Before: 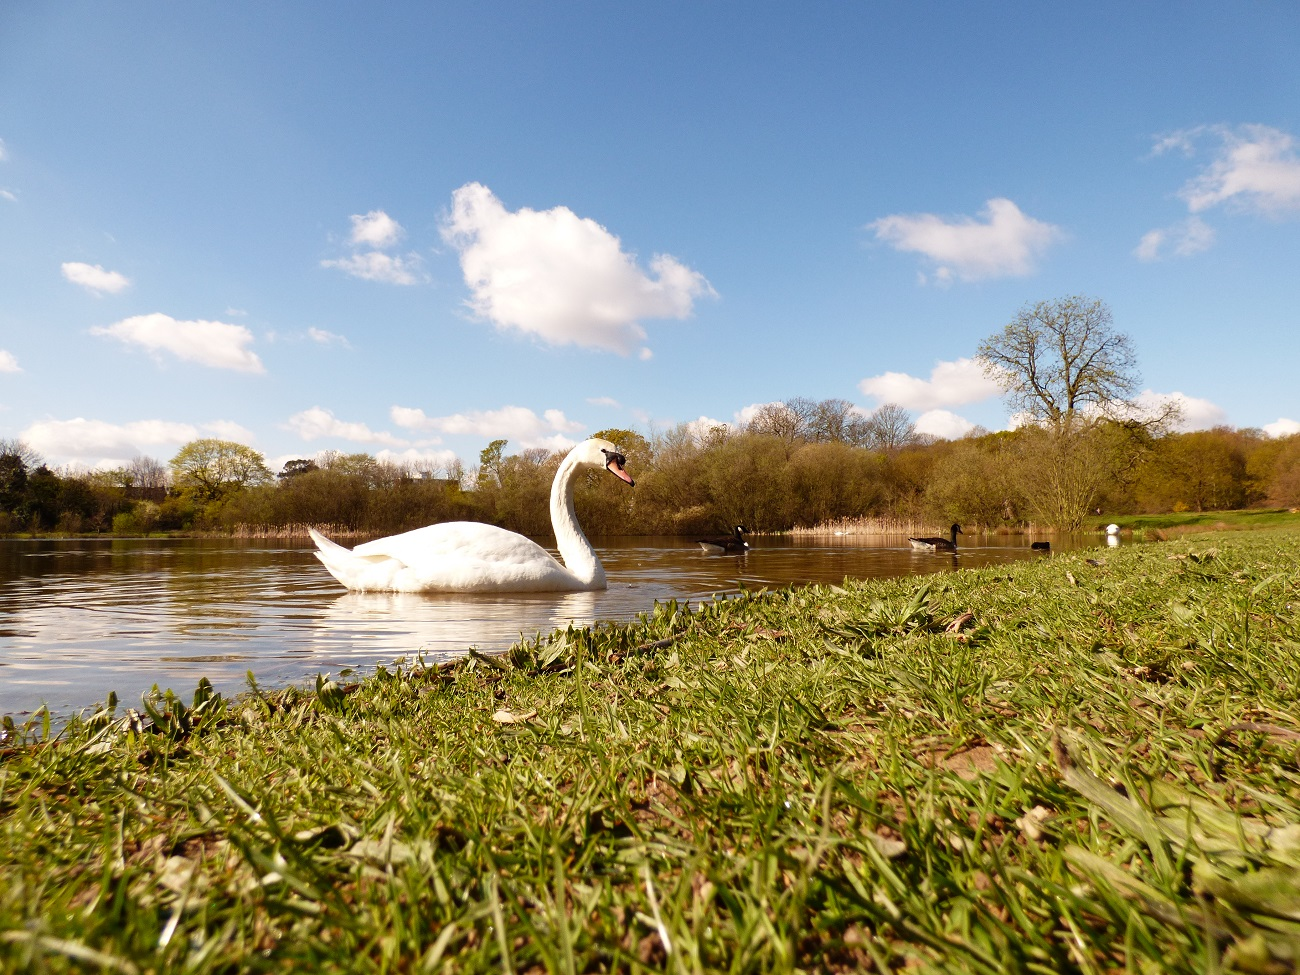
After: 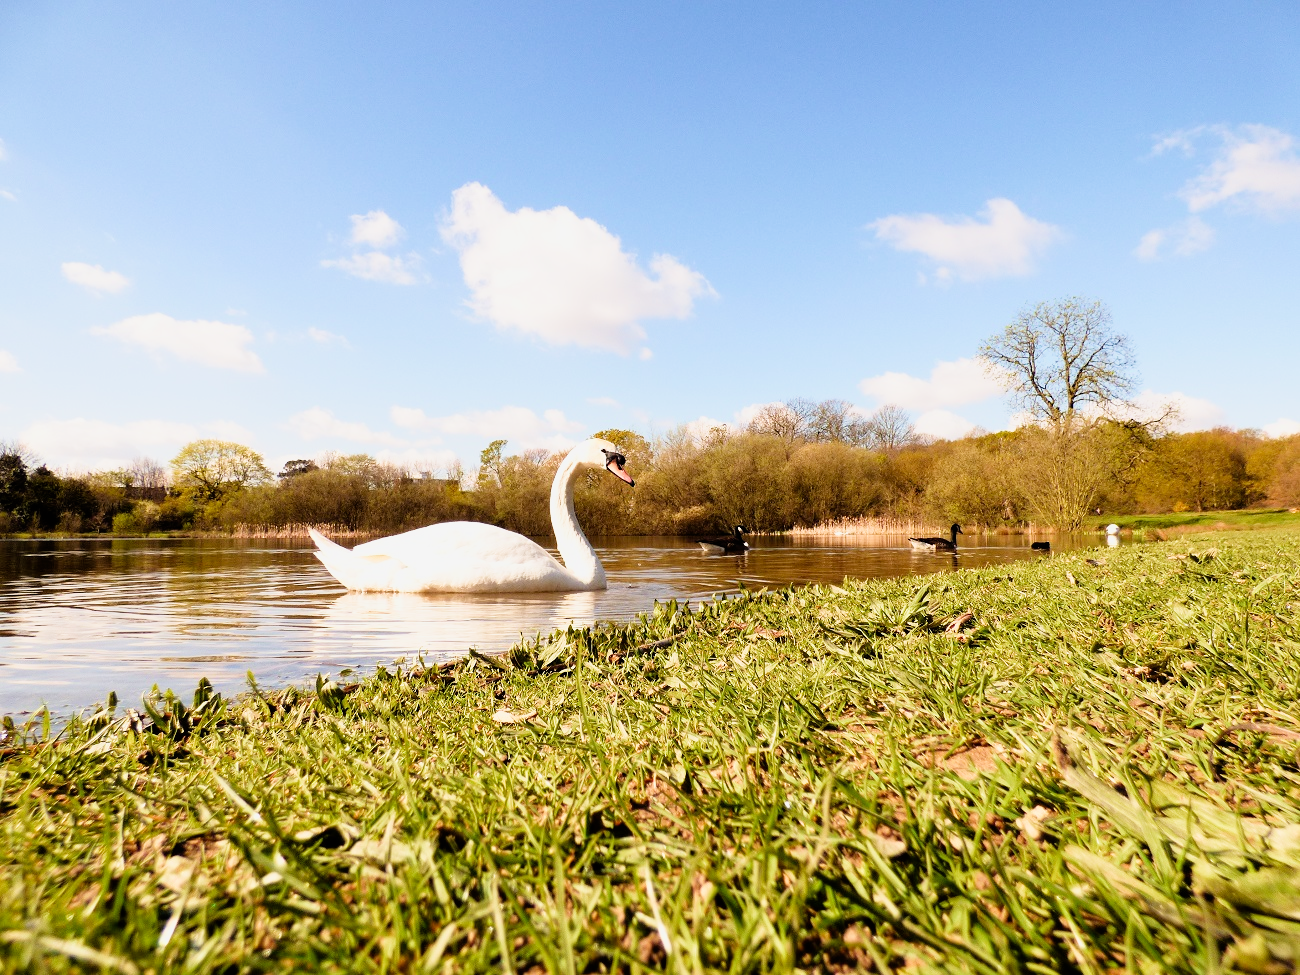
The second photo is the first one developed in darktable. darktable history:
filmic rgb: black relative exposure -7.75 EV, white relative exposure 4.4 EV, threshold 3 EV, hardness 3.76, latitude 50%, contrast 1.1, color science v5 (2021), contrast in shadows safe, contrast in highlights safe, enable highlight reconstruction true
exposure: black level correction 0.001, exposure 1 EV, compensate highlight preservation false
